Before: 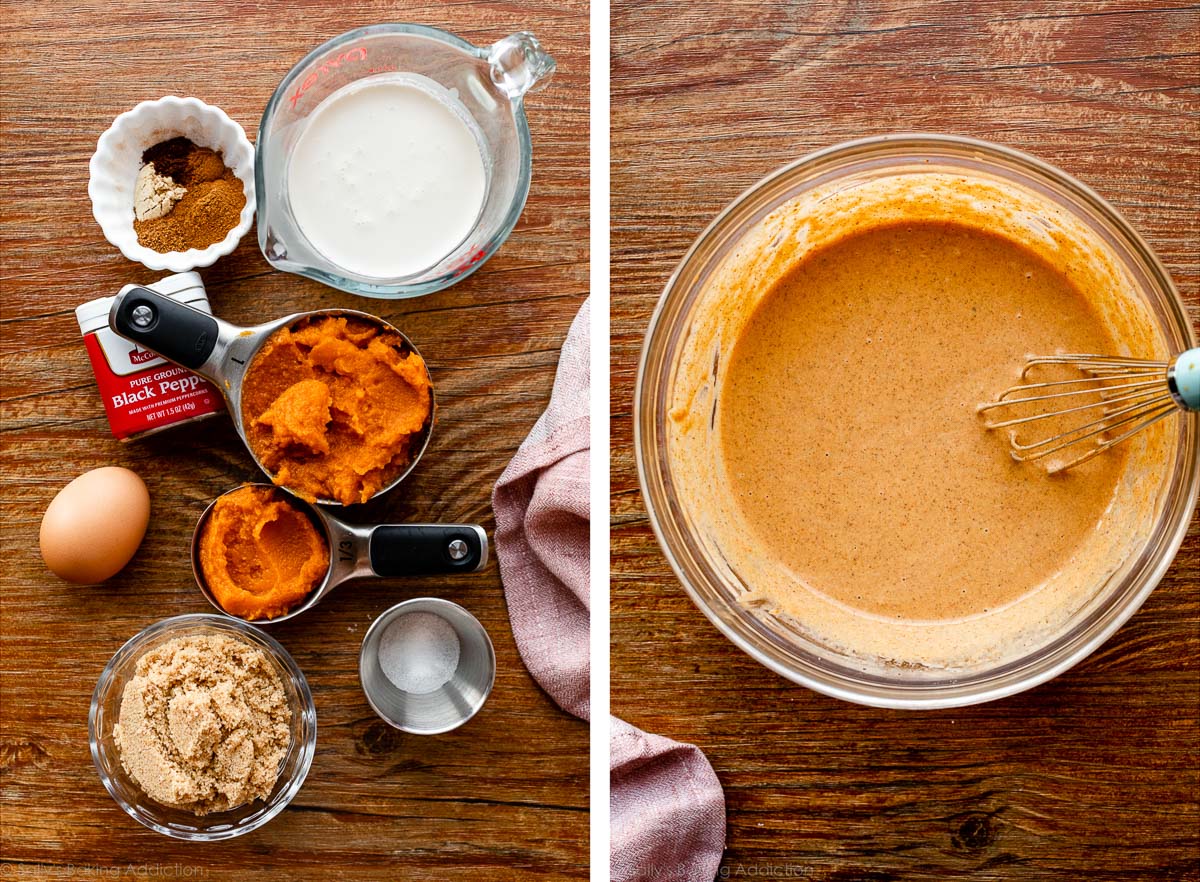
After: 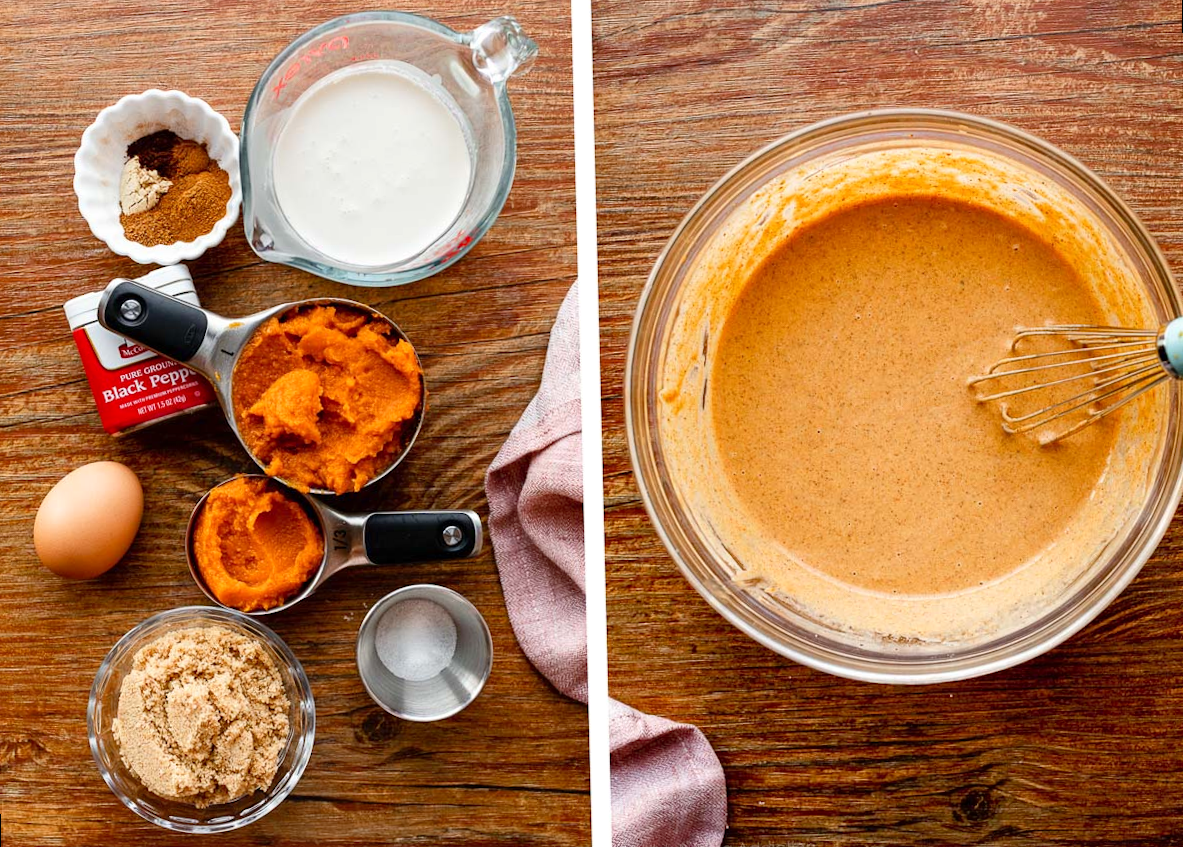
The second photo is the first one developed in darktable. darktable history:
rotate and perspective: rotation -1.42°, crop left 0.016, crop right 0.984, crop top 0.035, crop bottom 0.965
levels: levels [0, 0.478, 1]
